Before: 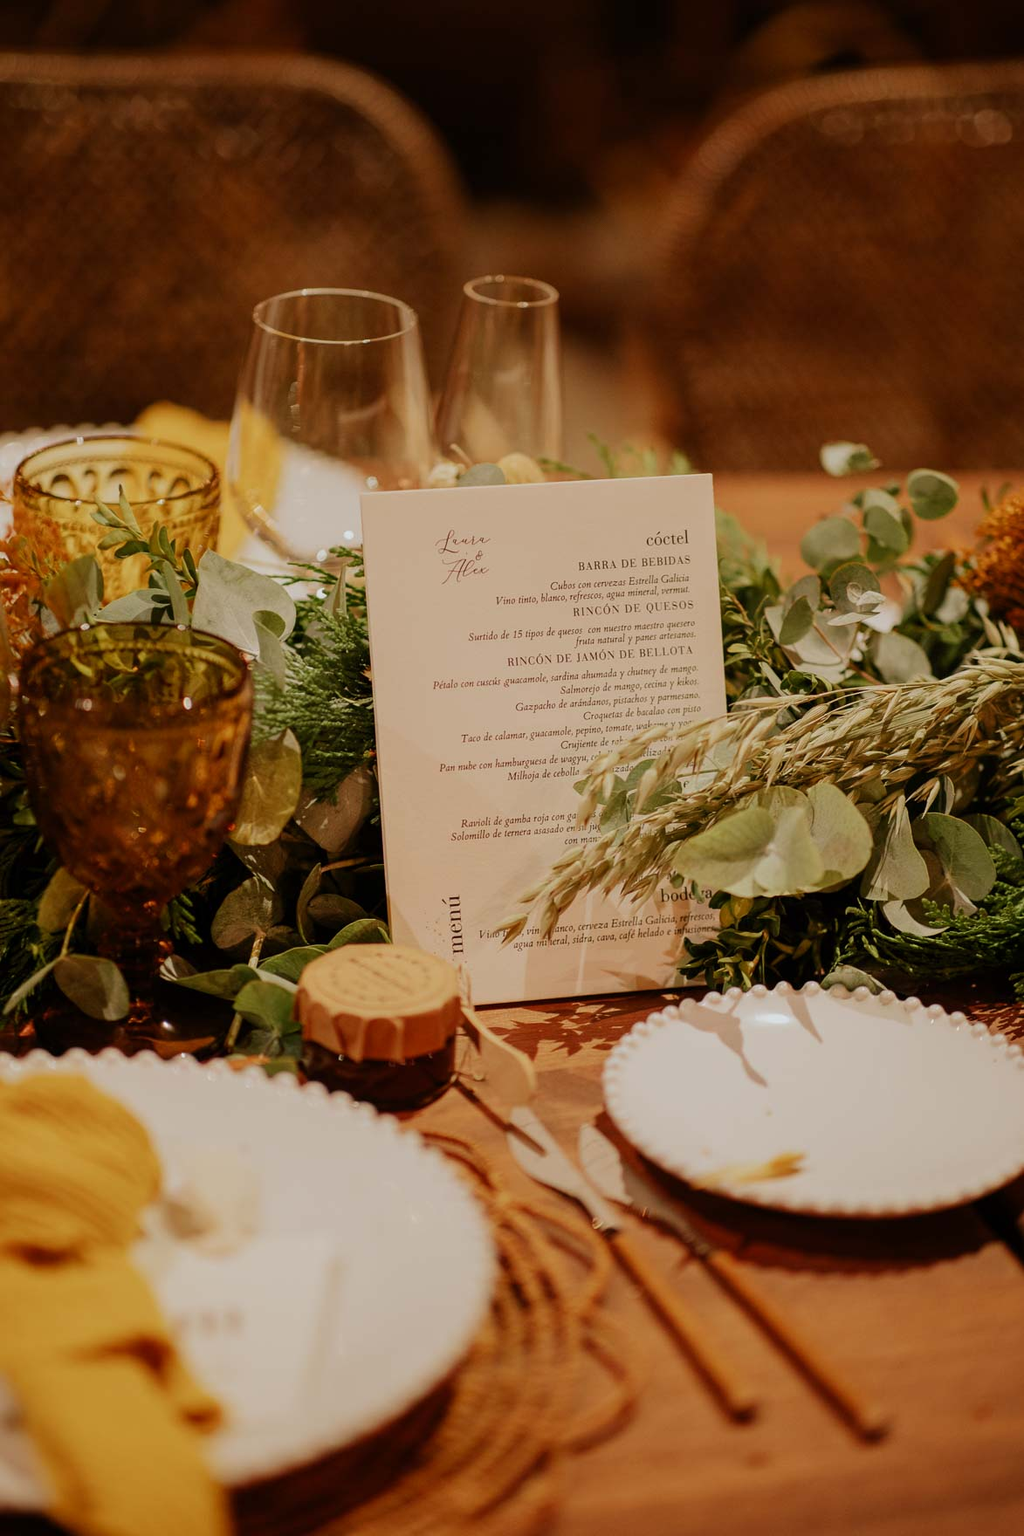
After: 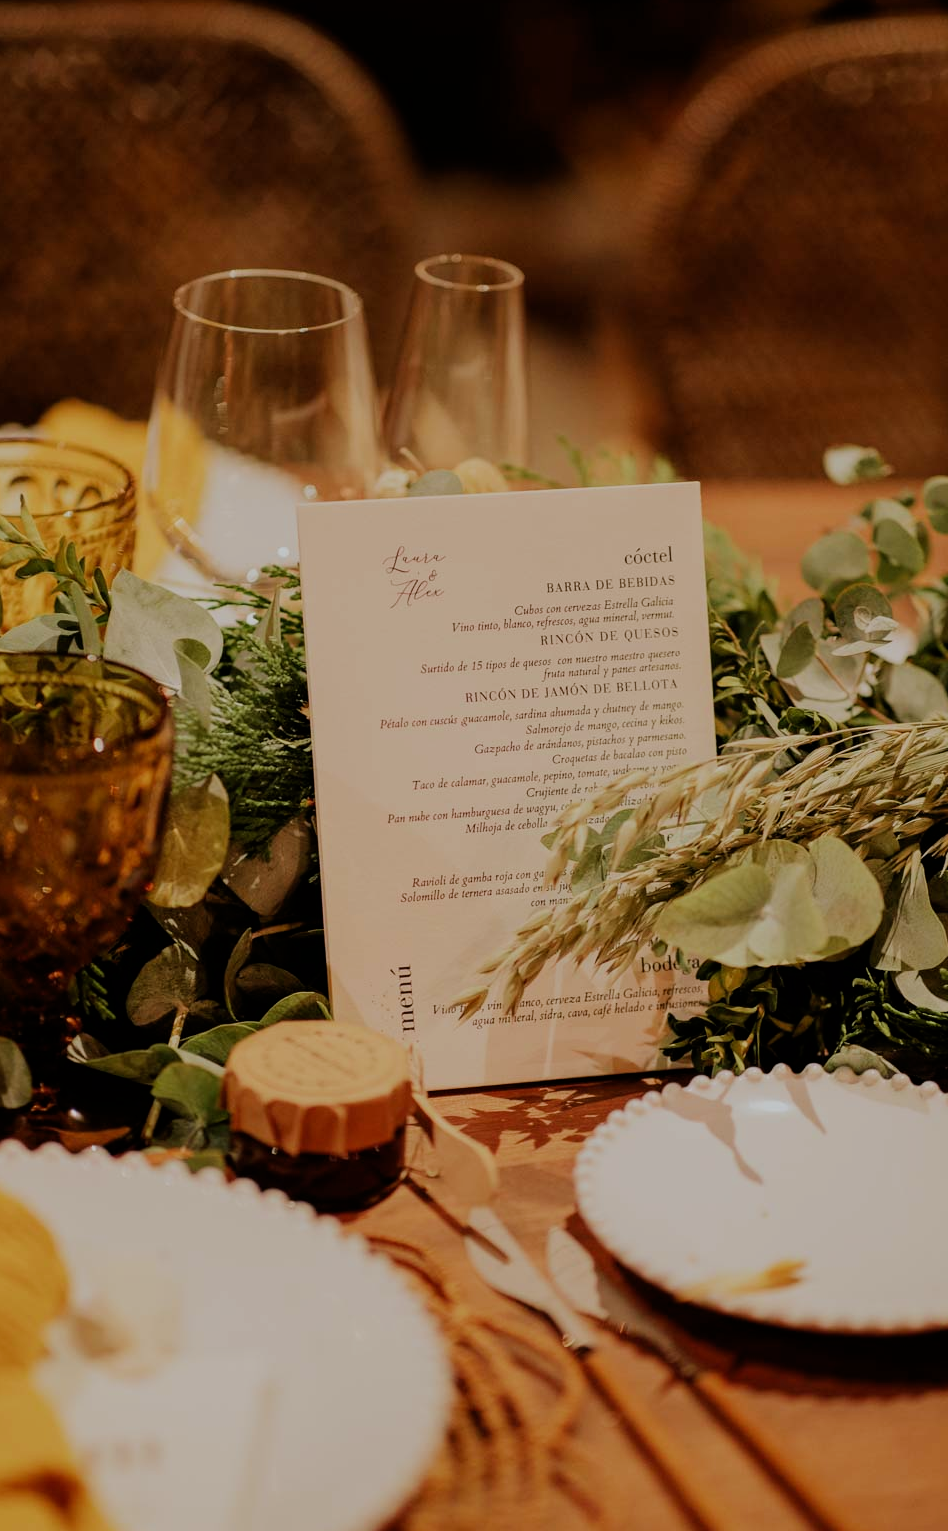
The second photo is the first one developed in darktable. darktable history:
crop: left 9.929%, top 3.475%, right 9.188%, bottom 9.529%
filmic rgb: black relative exposure -7.65 EV, white relative exposure 4.56 EV, hardness 3.61
